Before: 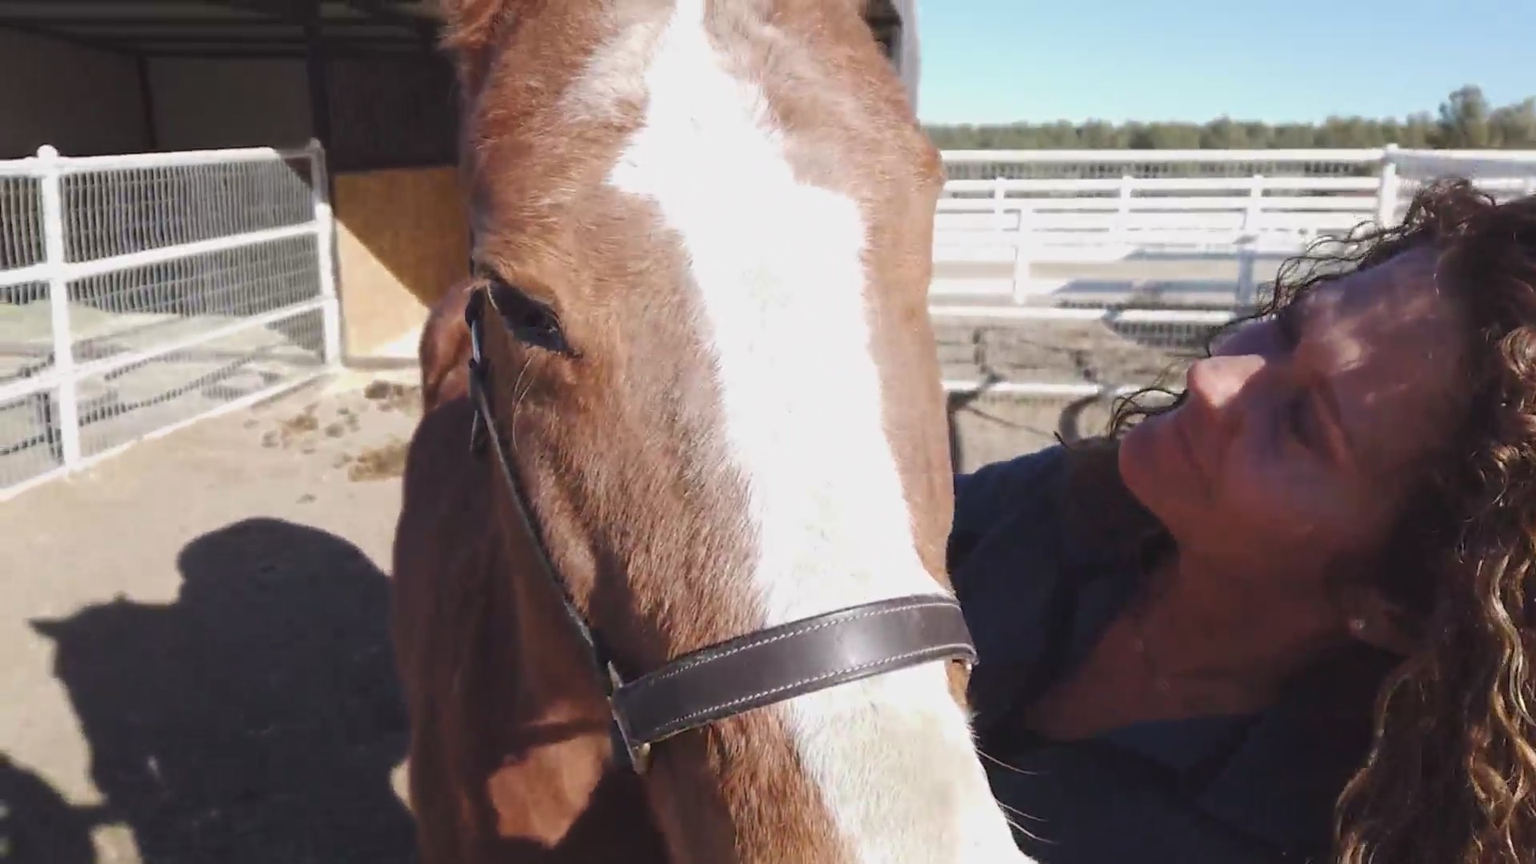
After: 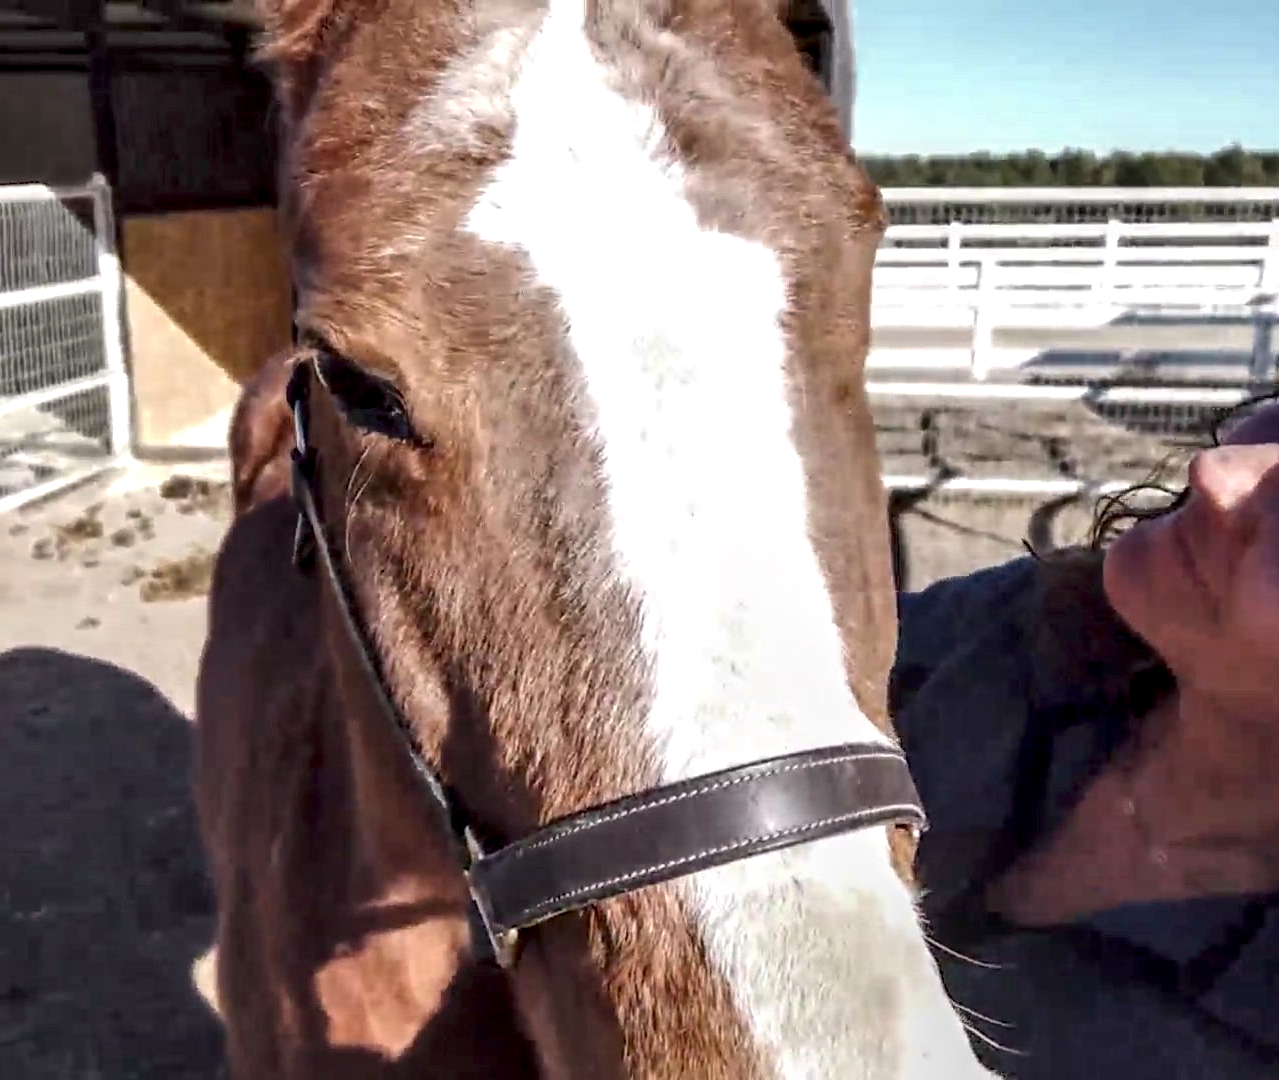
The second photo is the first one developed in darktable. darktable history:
exposure: black level correction 0.008, exposure 0.091 EV, compensate highlight preservation false
levels: black 0.053%, levels [0, 0.492, 0.984]
crop: left 15.407%, right 17.931%
local contrast: highlights 9%, shadows 36%, detail 184%, midtone range 0.469
shadows and highlights: shadows 33.49, highlights -47.18, compress 49.6%, soften with gaussian
